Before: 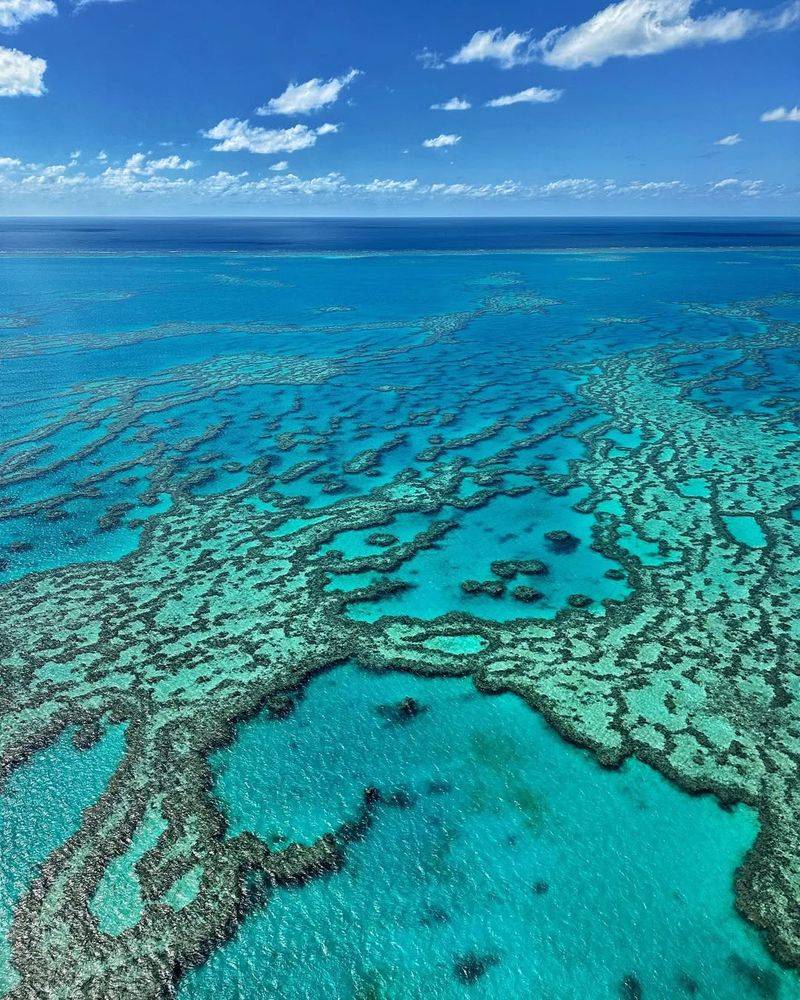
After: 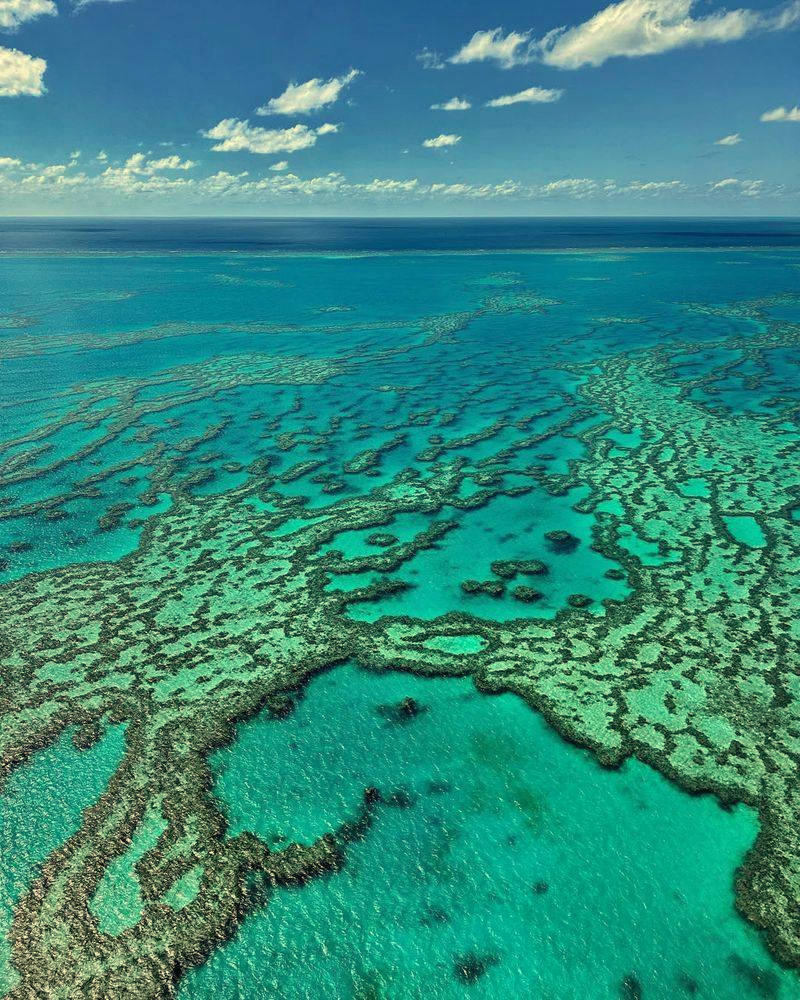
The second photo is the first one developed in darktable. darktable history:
shadows and highlights: low approximation 0.01, soften with gaussian
white balance: red 1.08, blue 0.791
